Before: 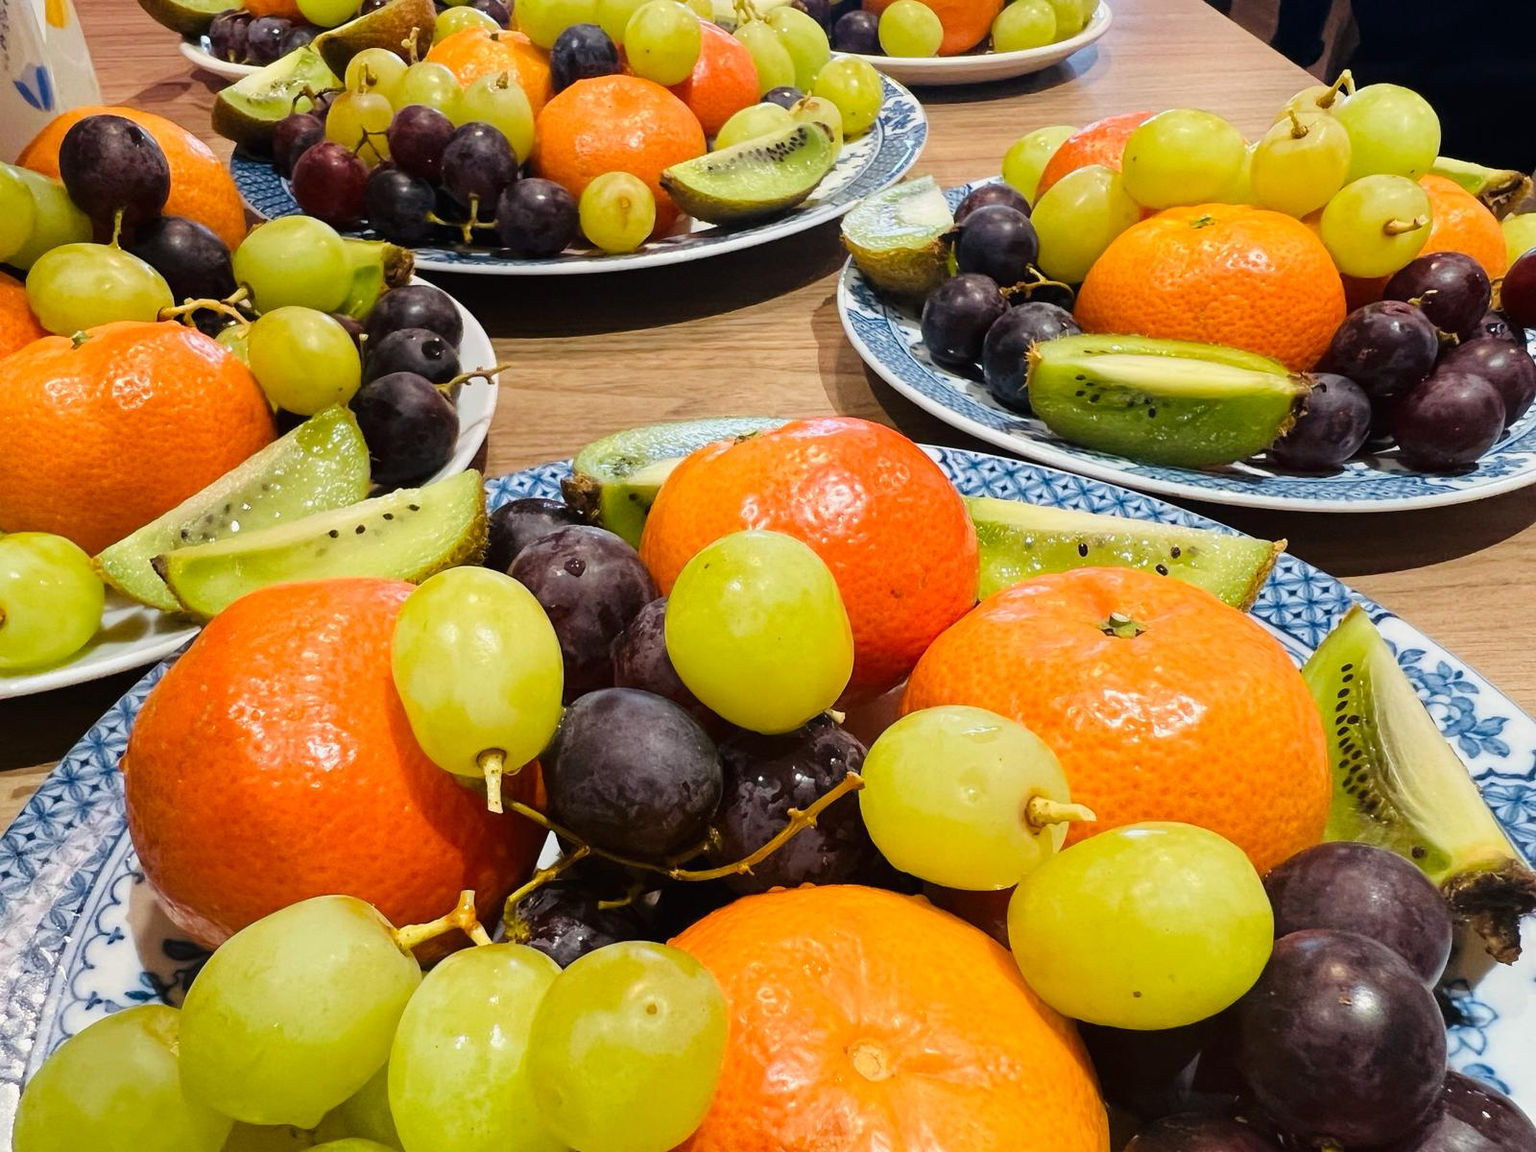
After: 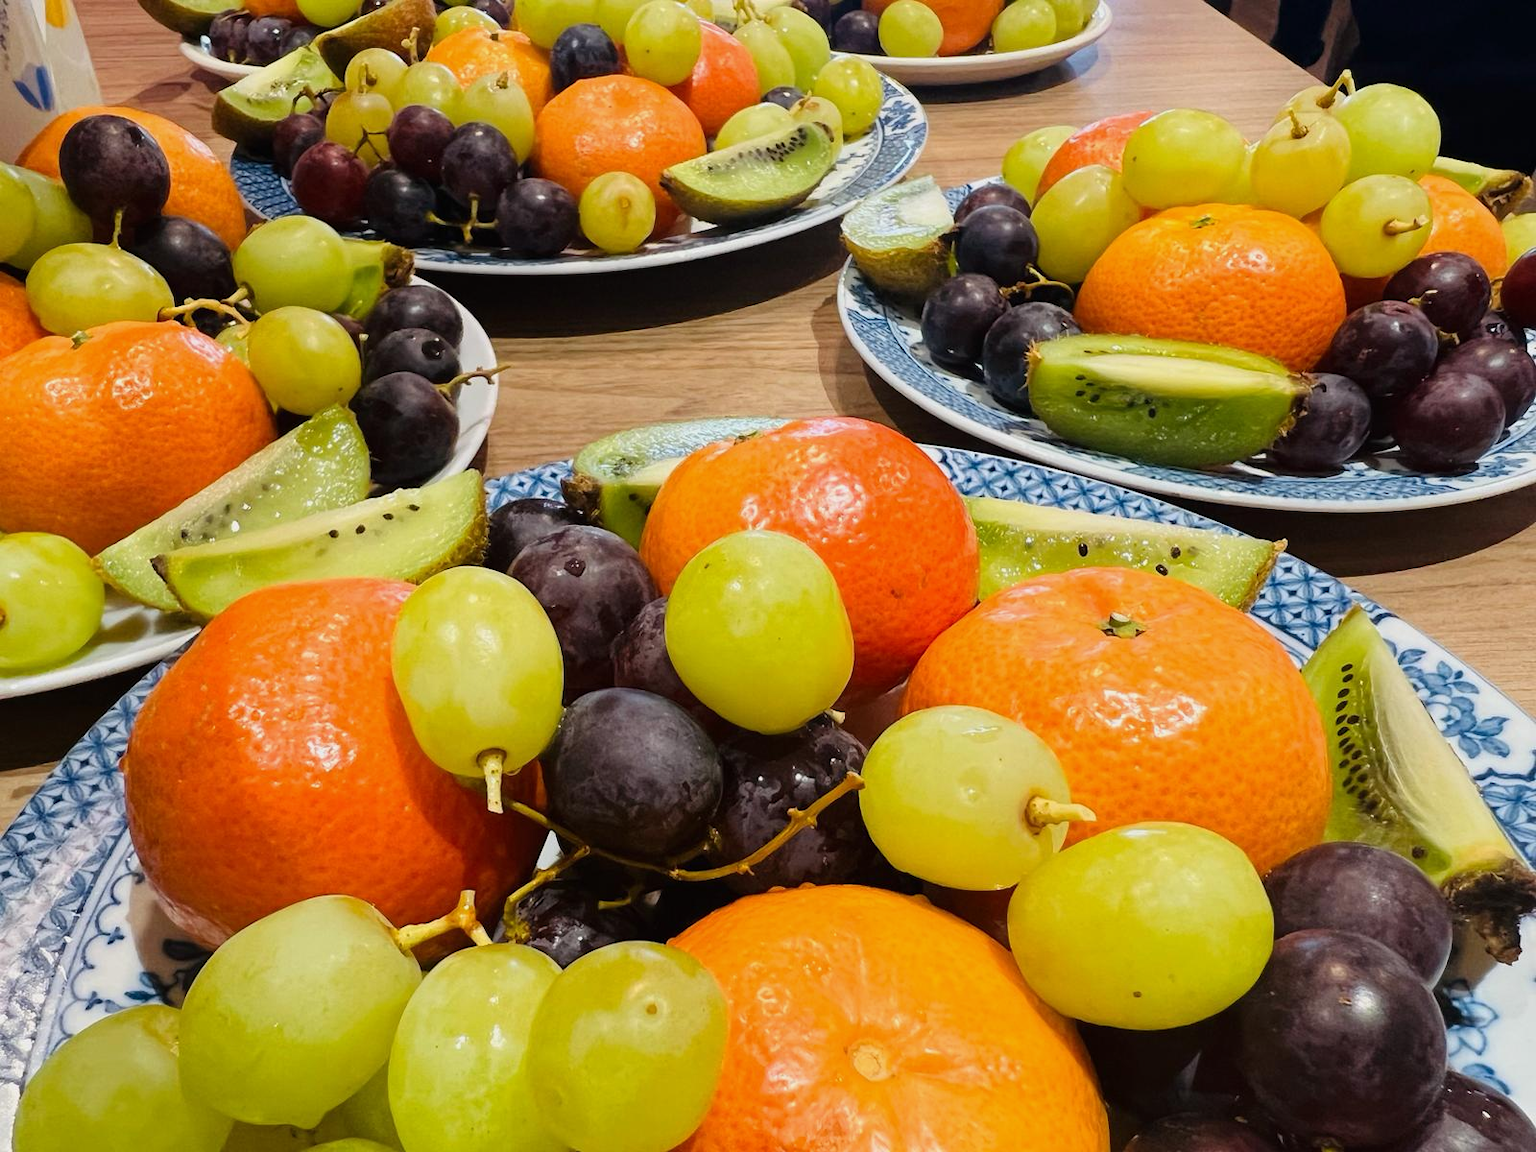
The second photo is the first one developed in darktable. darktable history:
exposure: exposure -0.148 EV, compensate highlight preservation false
tone equalizer: -8 EV 0.059 EV
